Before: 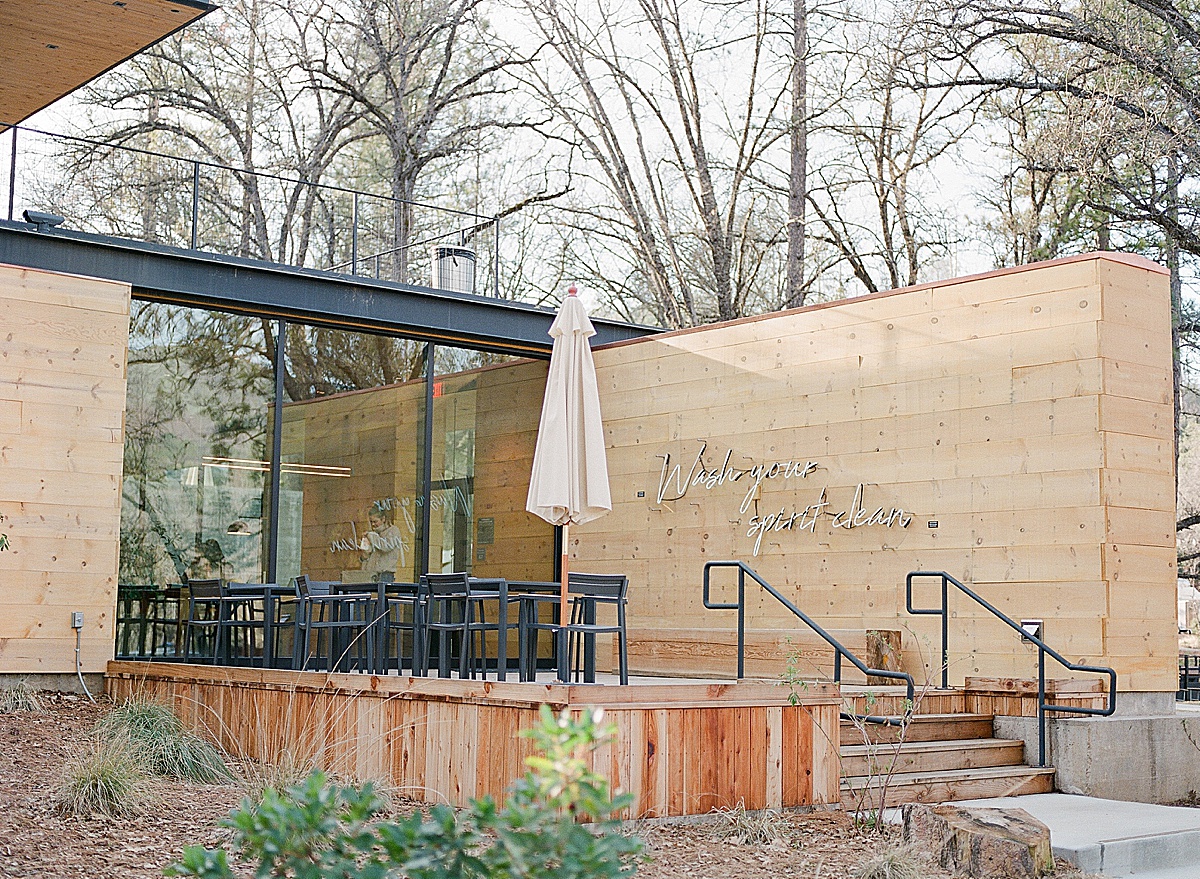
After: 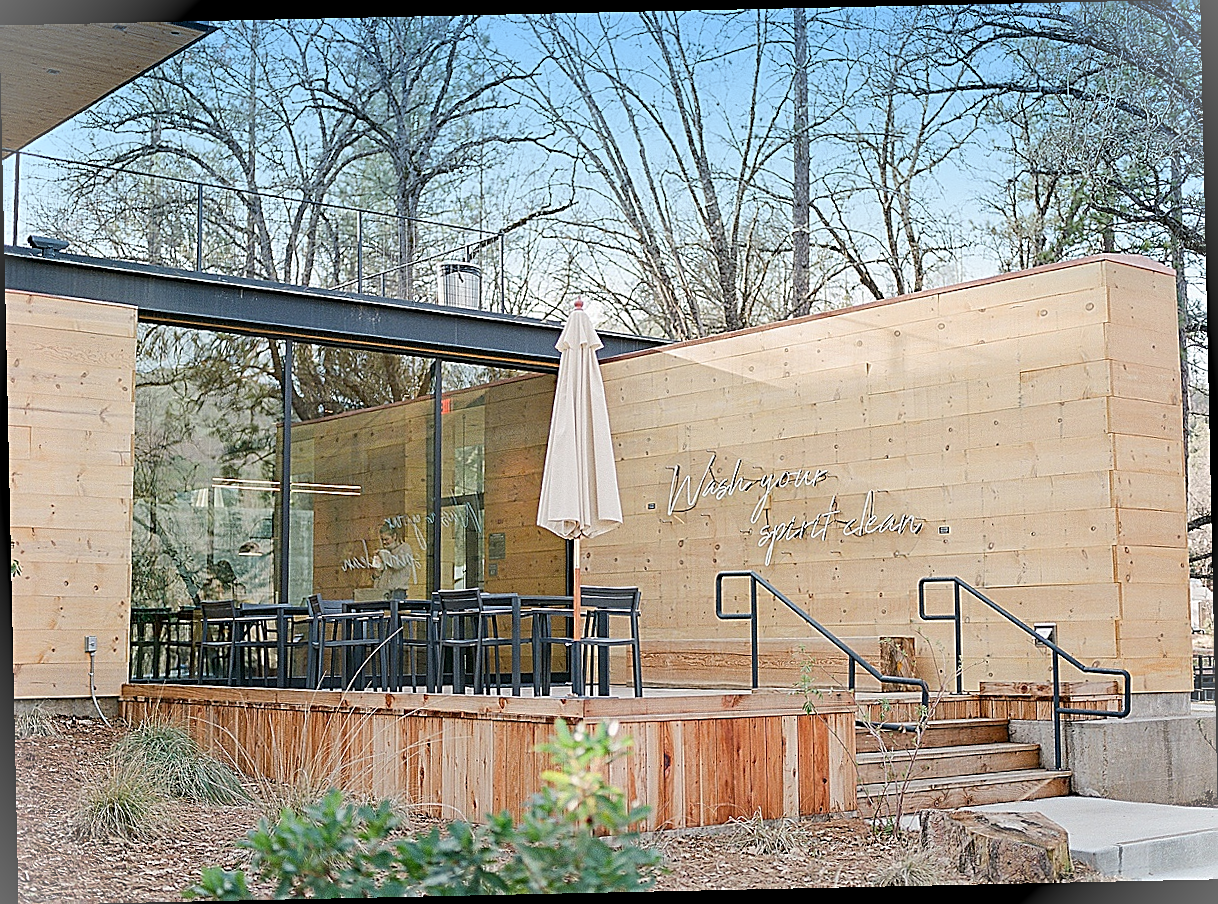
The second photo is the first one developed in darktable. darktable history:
vignetting: fall-off start 100%, brightness 0.3, saturation 0
graduated density: density 2.02 EV, hardness 44%, rotation 0.374°, offset 8.21, hue 208.8°, saturation 97%
rotate and perspective: rotation -1.24°, automatic cropping off
sharpen: on, module defaults
